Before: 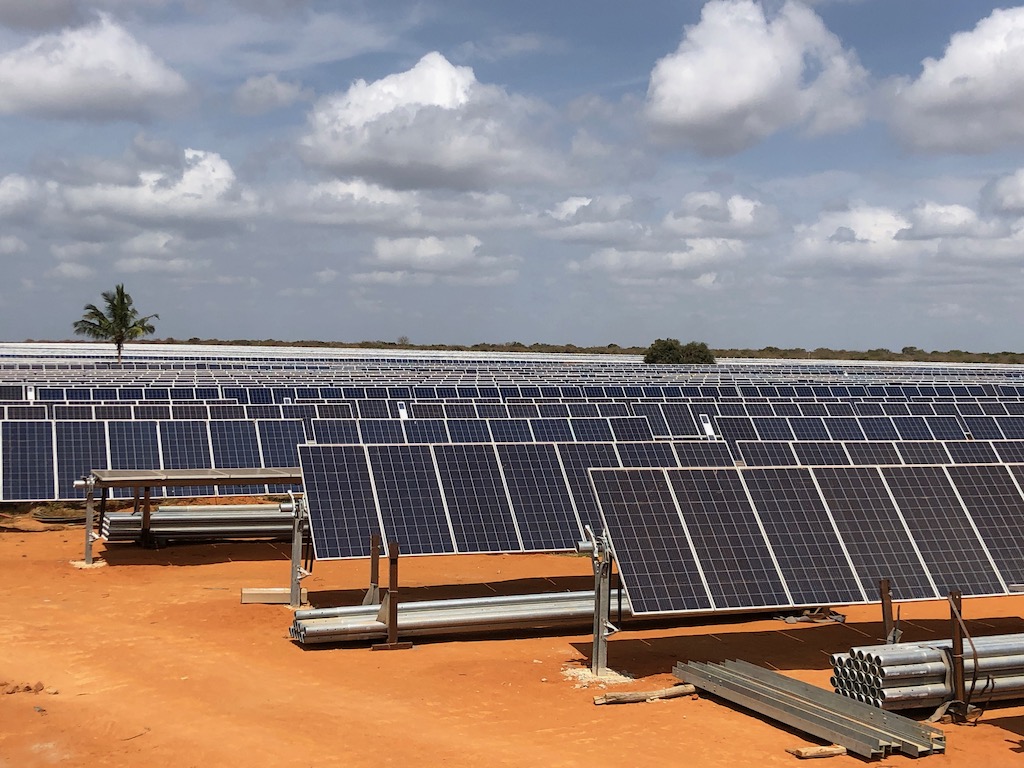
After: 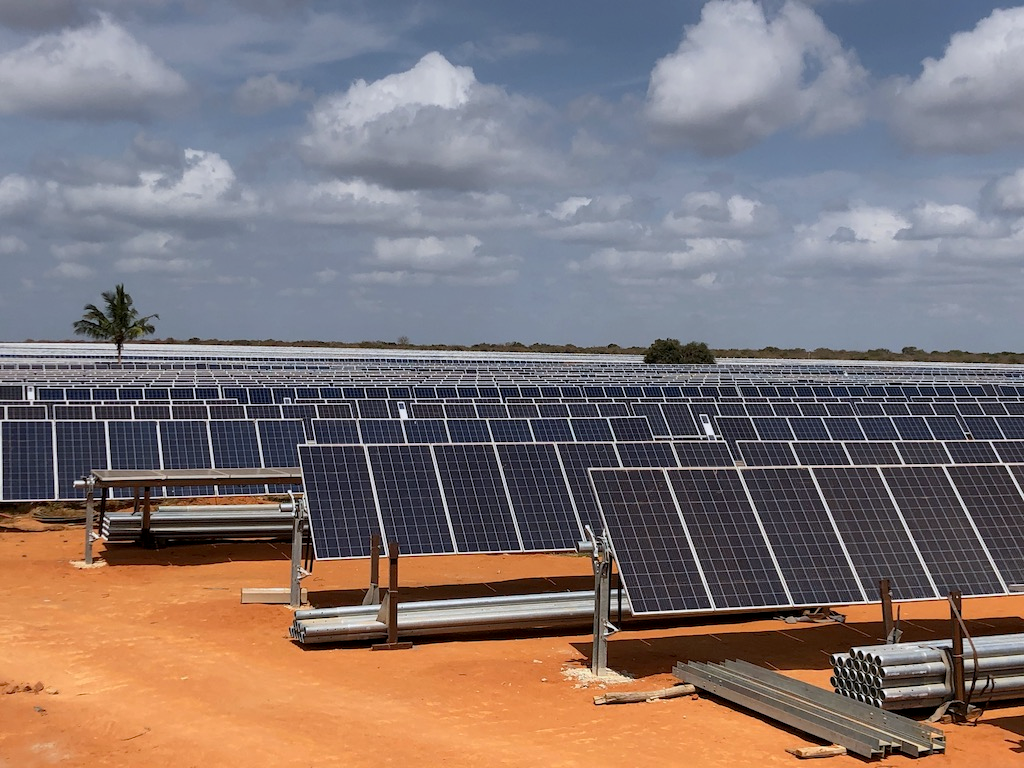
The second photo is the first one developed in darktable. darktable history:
graduated density: on, module defaults
color correction: highlights a* -0.137, highlights b* -5.91, shadows a* -0.137, shadows b* -0.137
